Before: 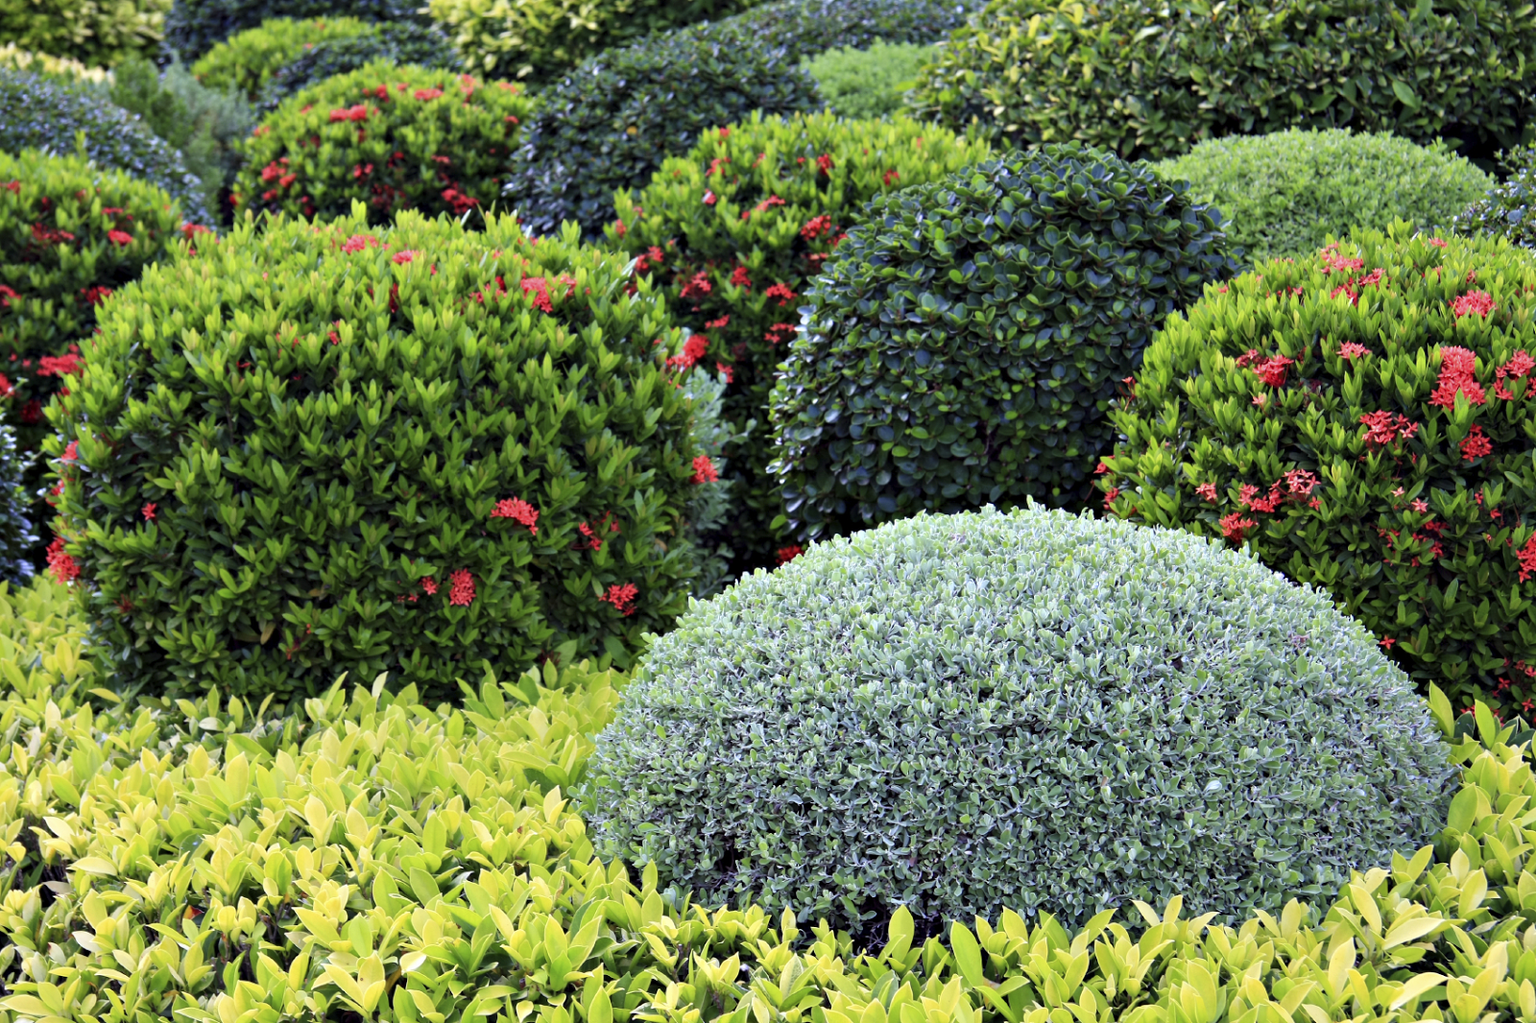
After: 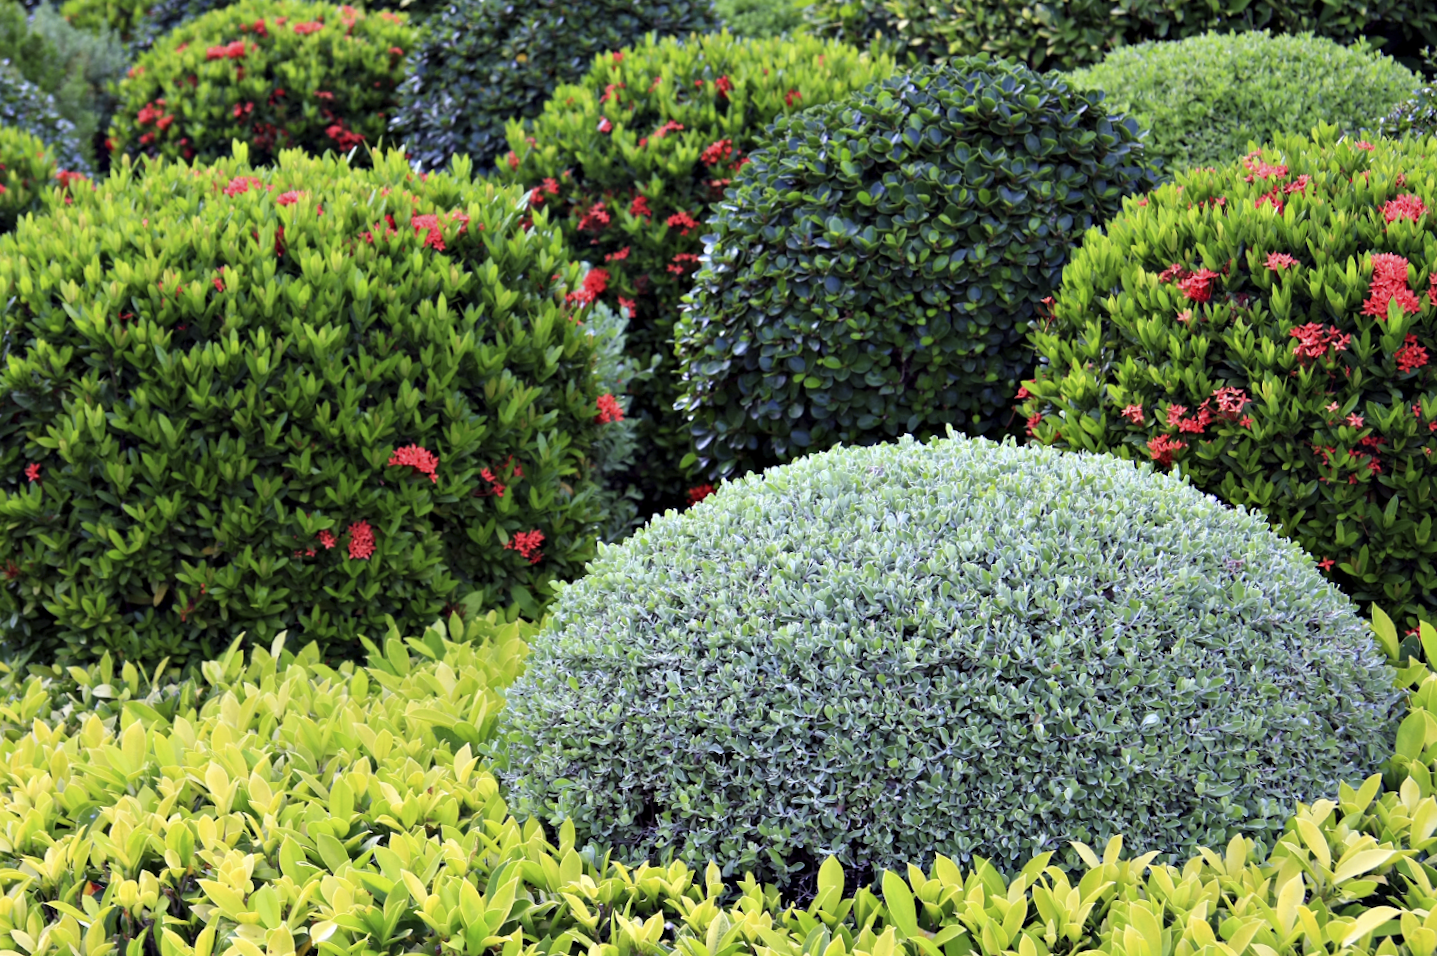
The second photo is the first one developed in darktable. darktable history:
crop and rotate: angle 1.98°, left 5.588%, top 5.671%
